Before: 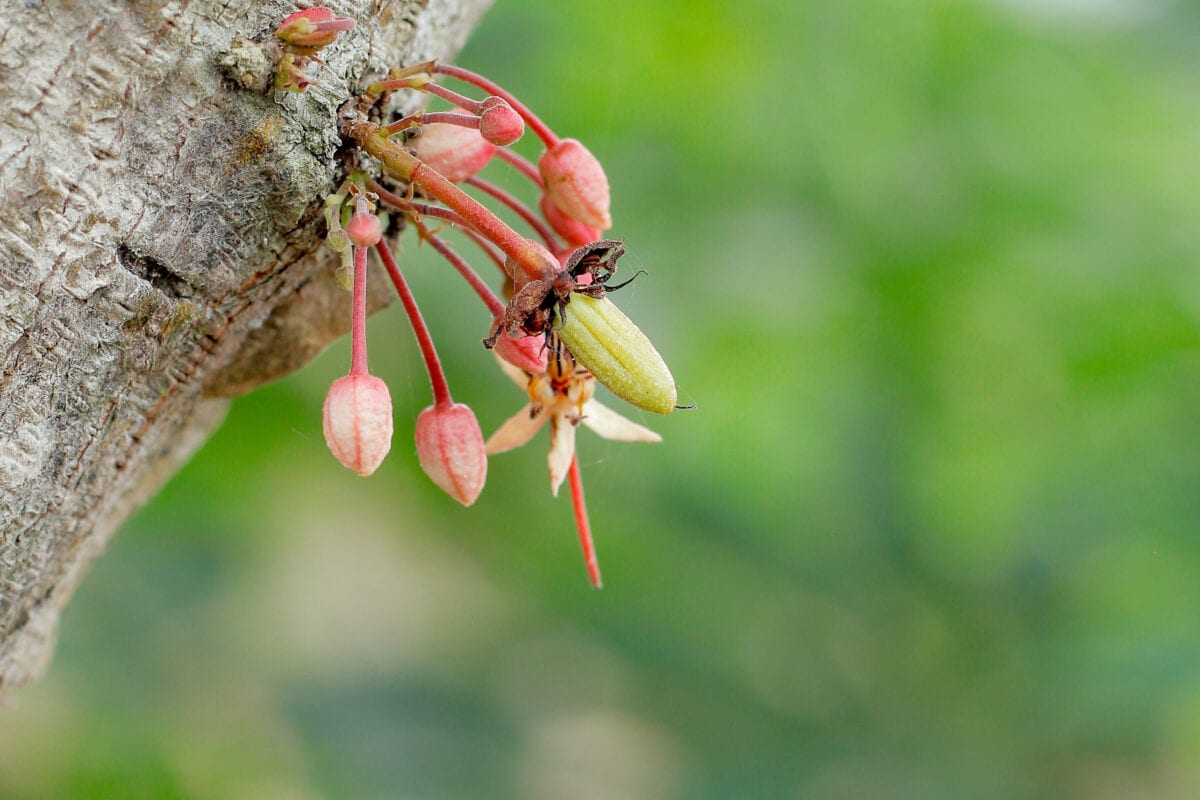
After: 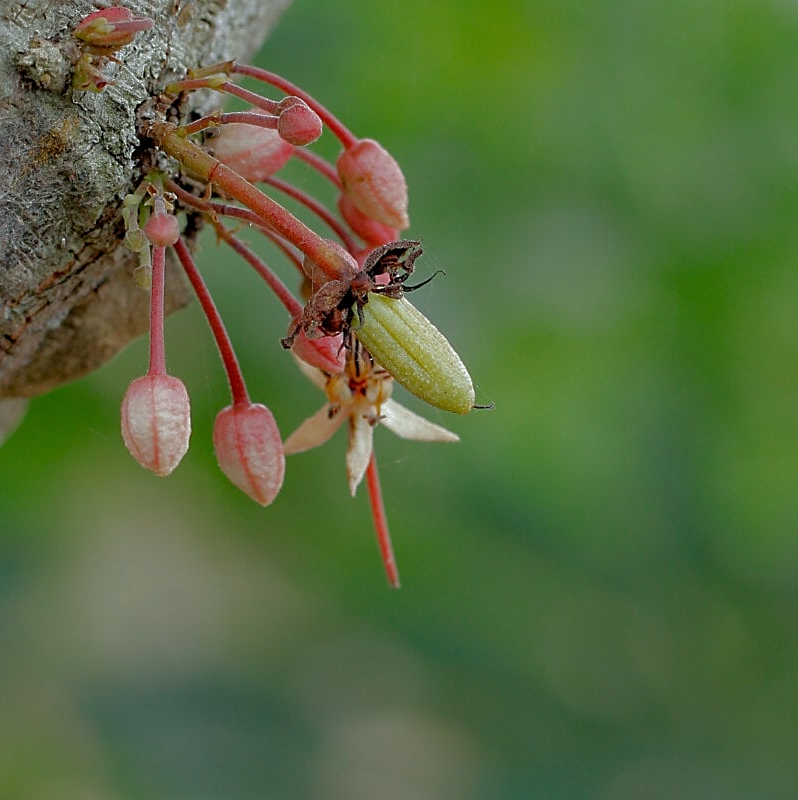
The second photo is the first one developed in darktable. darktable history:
base curve: curves: ch0 [(0, 0) (0.826, 0.587) (1, 1)]
exposure: exposure -0.05 EV
color calibration: illuminant Planckian (black body), x 0.351, y 0.352, temperature 4794.27 K
crop: left 16.899%, right 16.556%
sharpen: on, module defaults
white balance: red 1.004, blue 1.024
